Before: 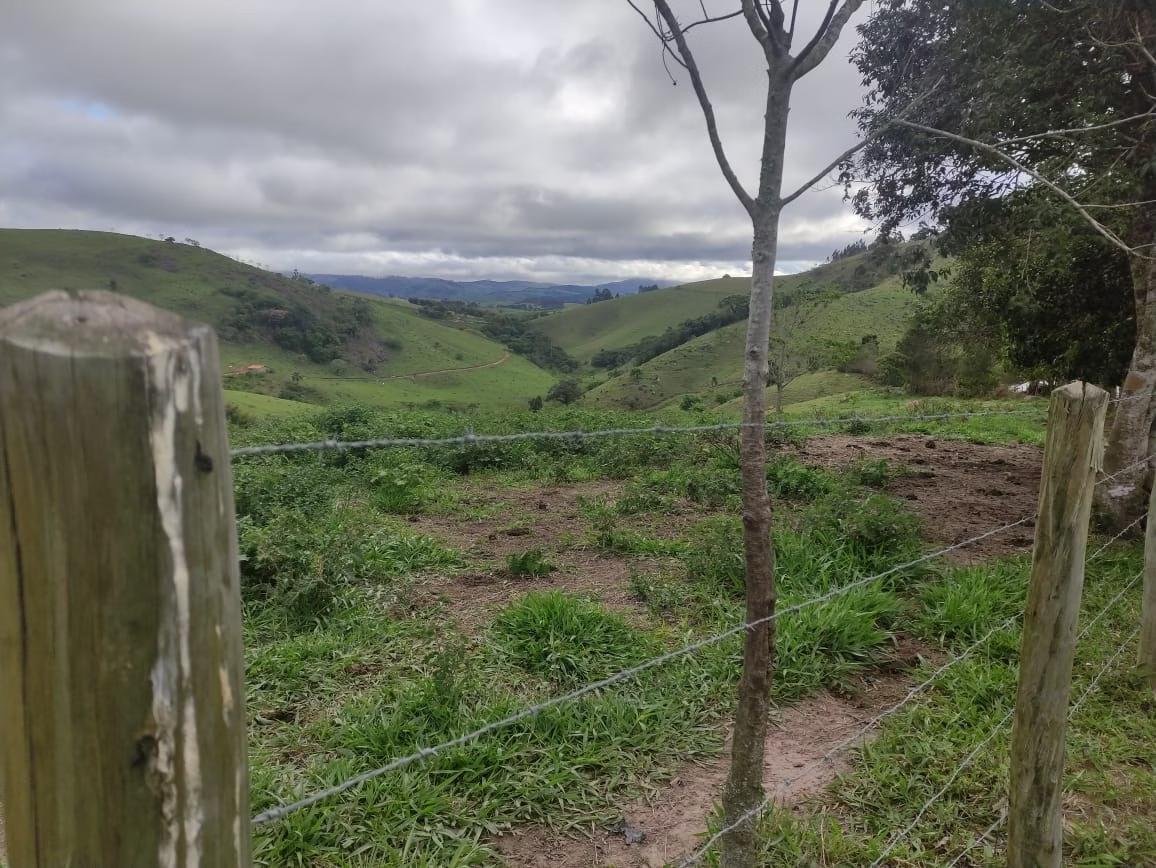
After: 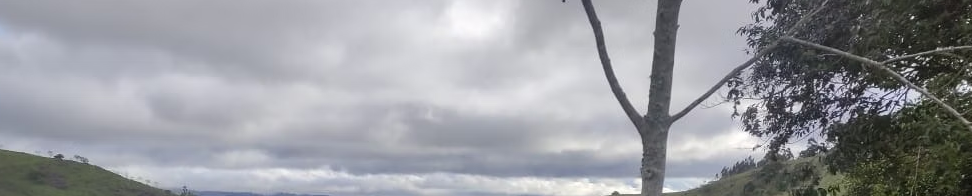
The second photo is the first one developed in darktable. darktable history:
crop and rotate: left 9.668%, top 9.598%, right 6.206%, bottom 67.771%
